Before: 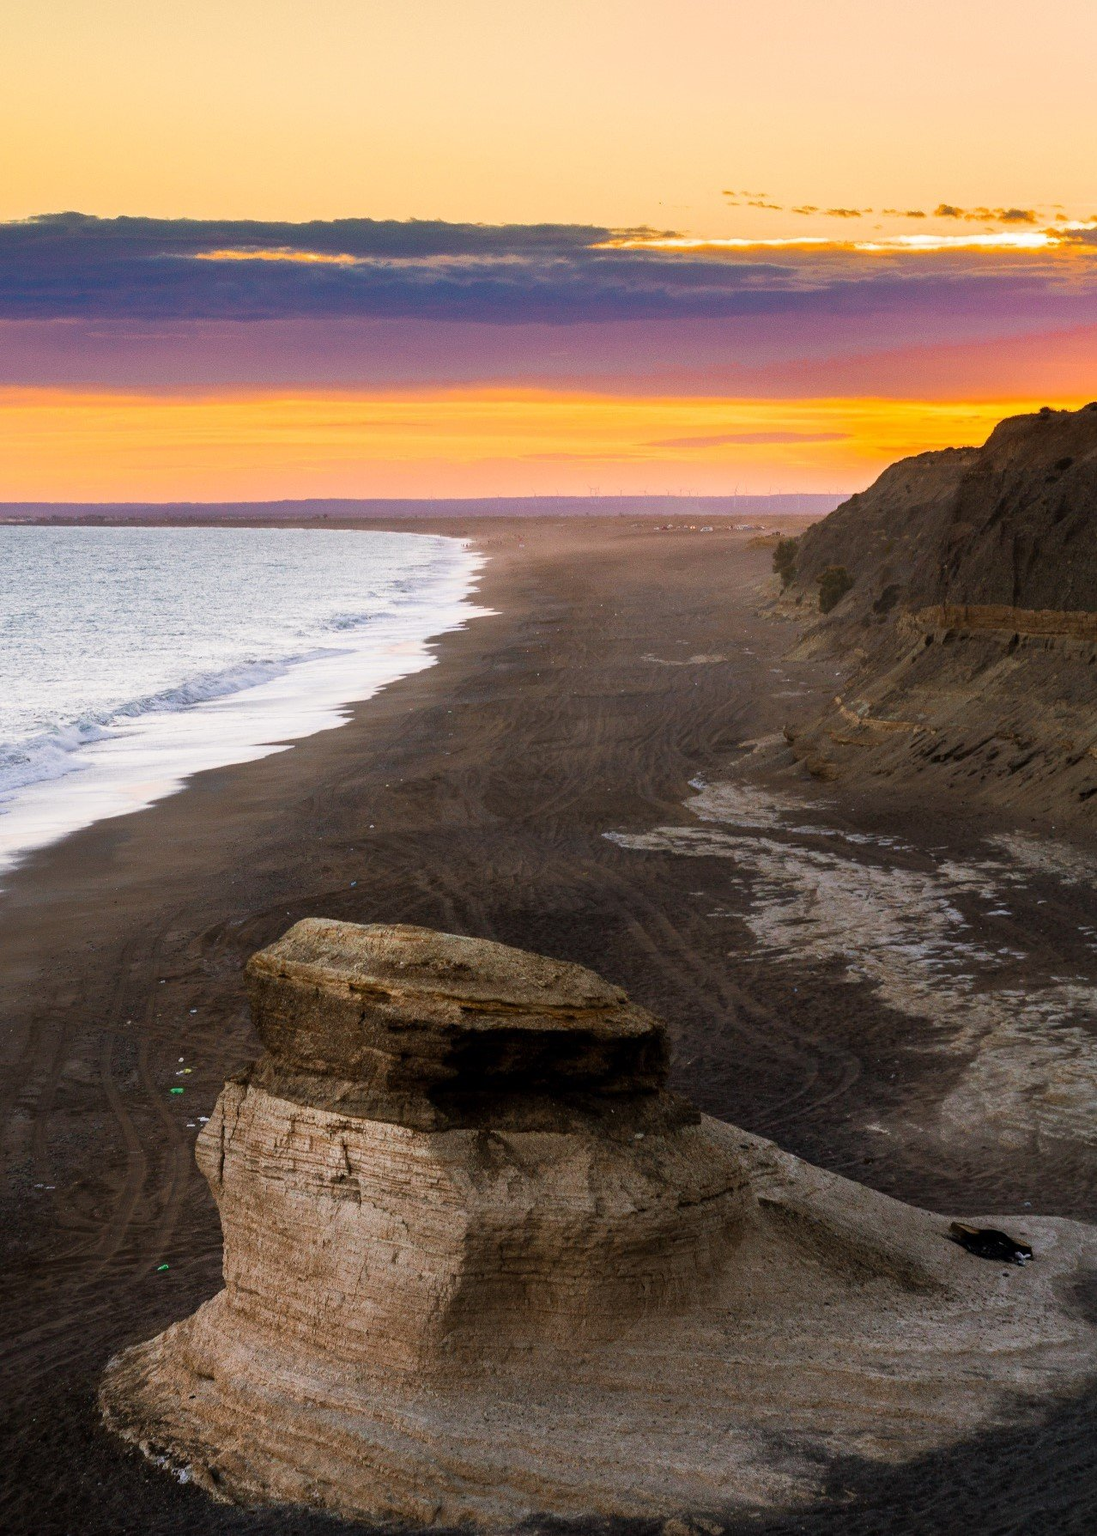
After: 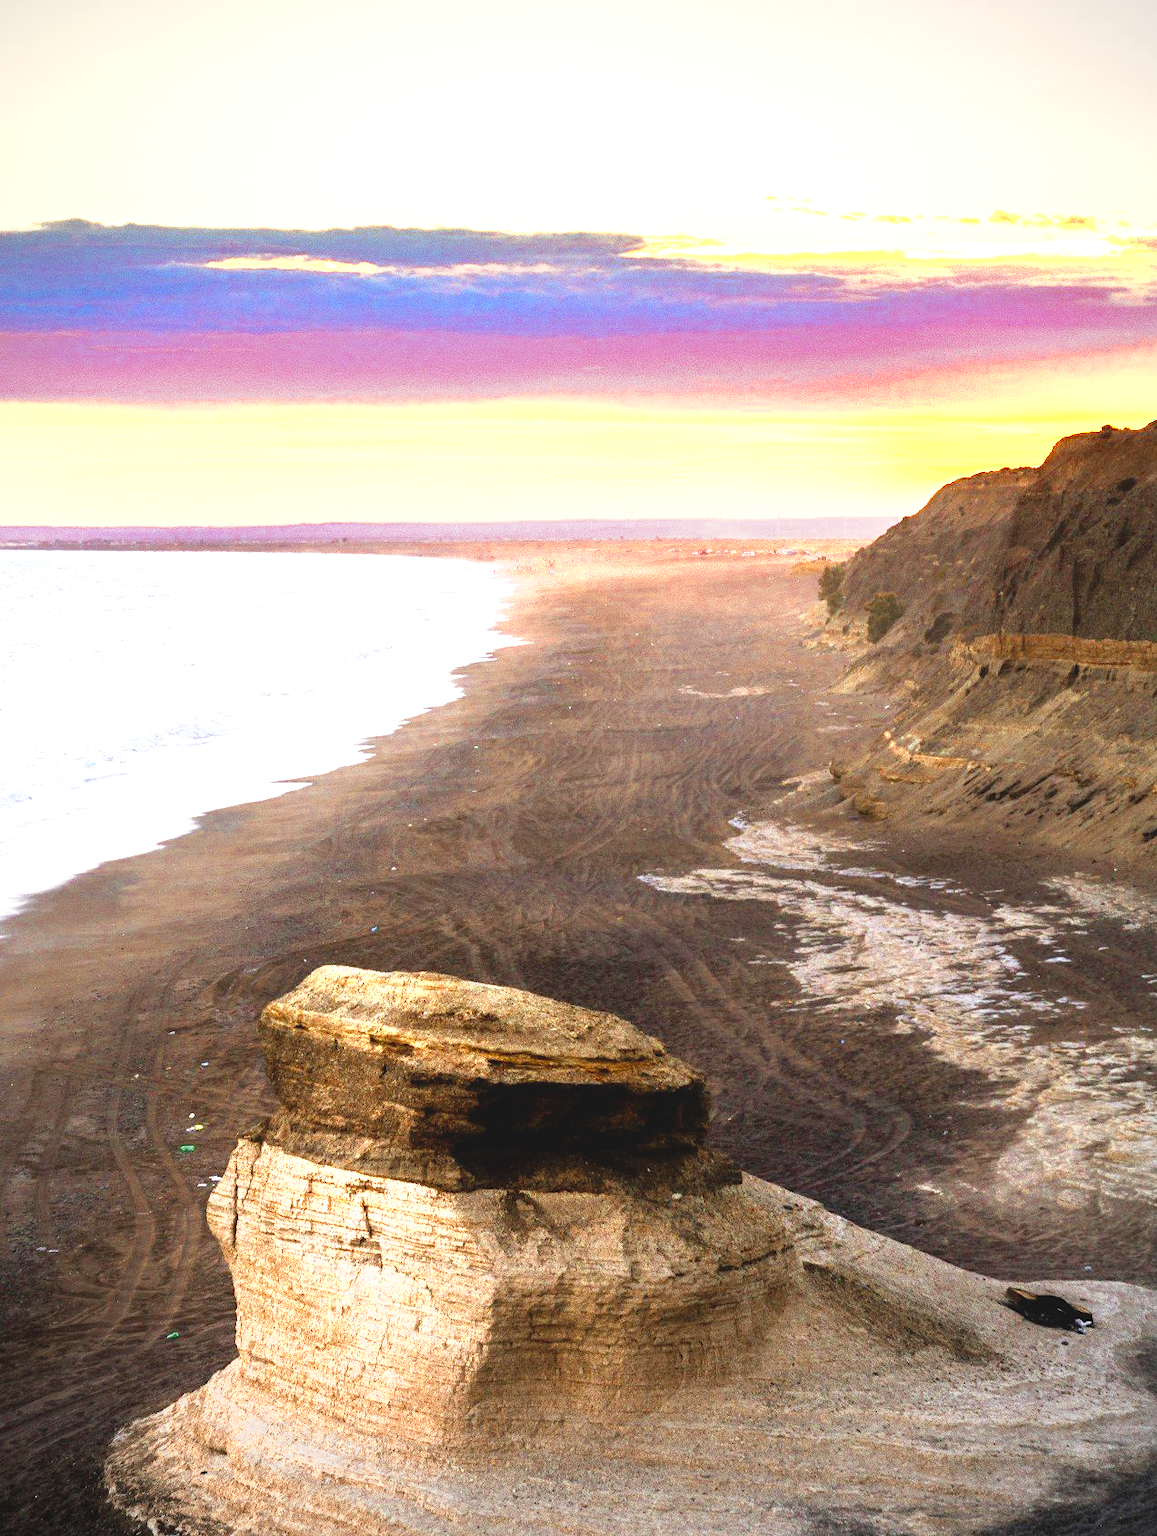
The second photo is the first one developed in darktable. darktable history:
contrast equalizer: y [[0.6 ×6], [0.55 ×6], [0 ×6], [0 ×6], [0 ×6]], mix -0.215
color zones: curves: ch0 [(0.004, 0.305) (0.261, 0.623) (0.389, 0.399) (0.708, 0.571) (0.947, 0.34)]; ch1 [(0.025, 0.645) (0.229, 0.584) (0.326, 0.551) (0.484, 0.262) (0.757, 0.643)]
exposure: black level correction 0, exposure 1.46 EV, compensate exposure bias true, compensate highlight preservation false
crop: top 0.444%, right 0.259%, bottom 5.046%
vignetting: fall-off radius 60.83%
tone curve: curves: ch0 [(0, 0.074) (0.129, 0.136) (0.285, 0.301) (0.689, 0.764) (0.854, 0.926) (0.987, 0.977)]; ch1 [(0, 0) (0.337, 0.249) (0.434, 0.437) (0.485, 0.491) (0.515, 0.495) (0.566, 0.57) (0.625, 0.625) (0.764, 0.806) (1, 1)]; ch2 [(0, 0) (0.314, 0.301) (0.401, 0.411) (0.505, 0.499) (0.54, 0.54) (0.608, 0.613) (0.706, 0.735) (1, 1)], preserve colors none
